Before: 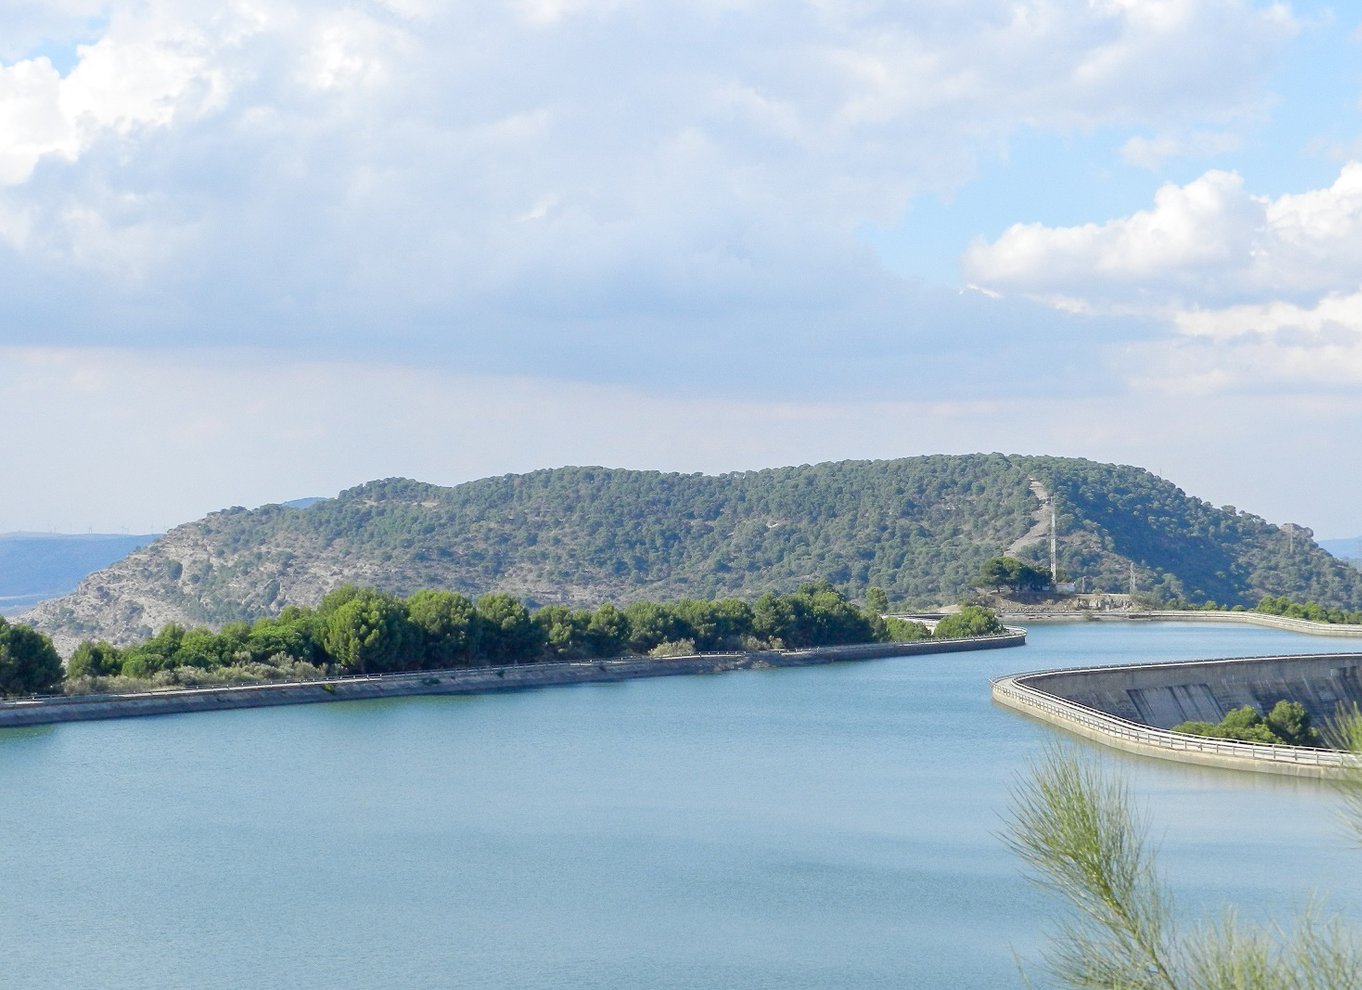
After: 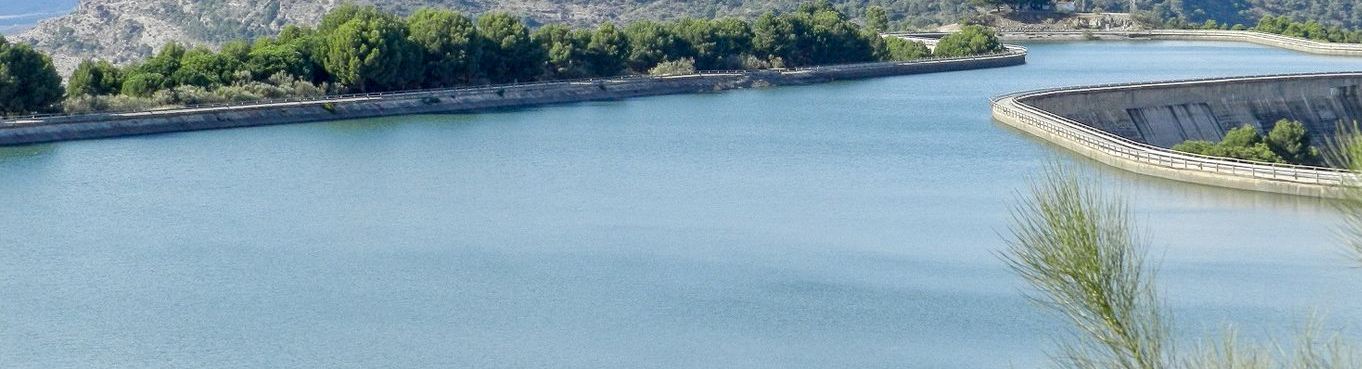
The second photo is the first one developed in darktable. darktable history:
local contrast: detail 130%
crop and rotate: top 58.729%, bottom 3.922%
